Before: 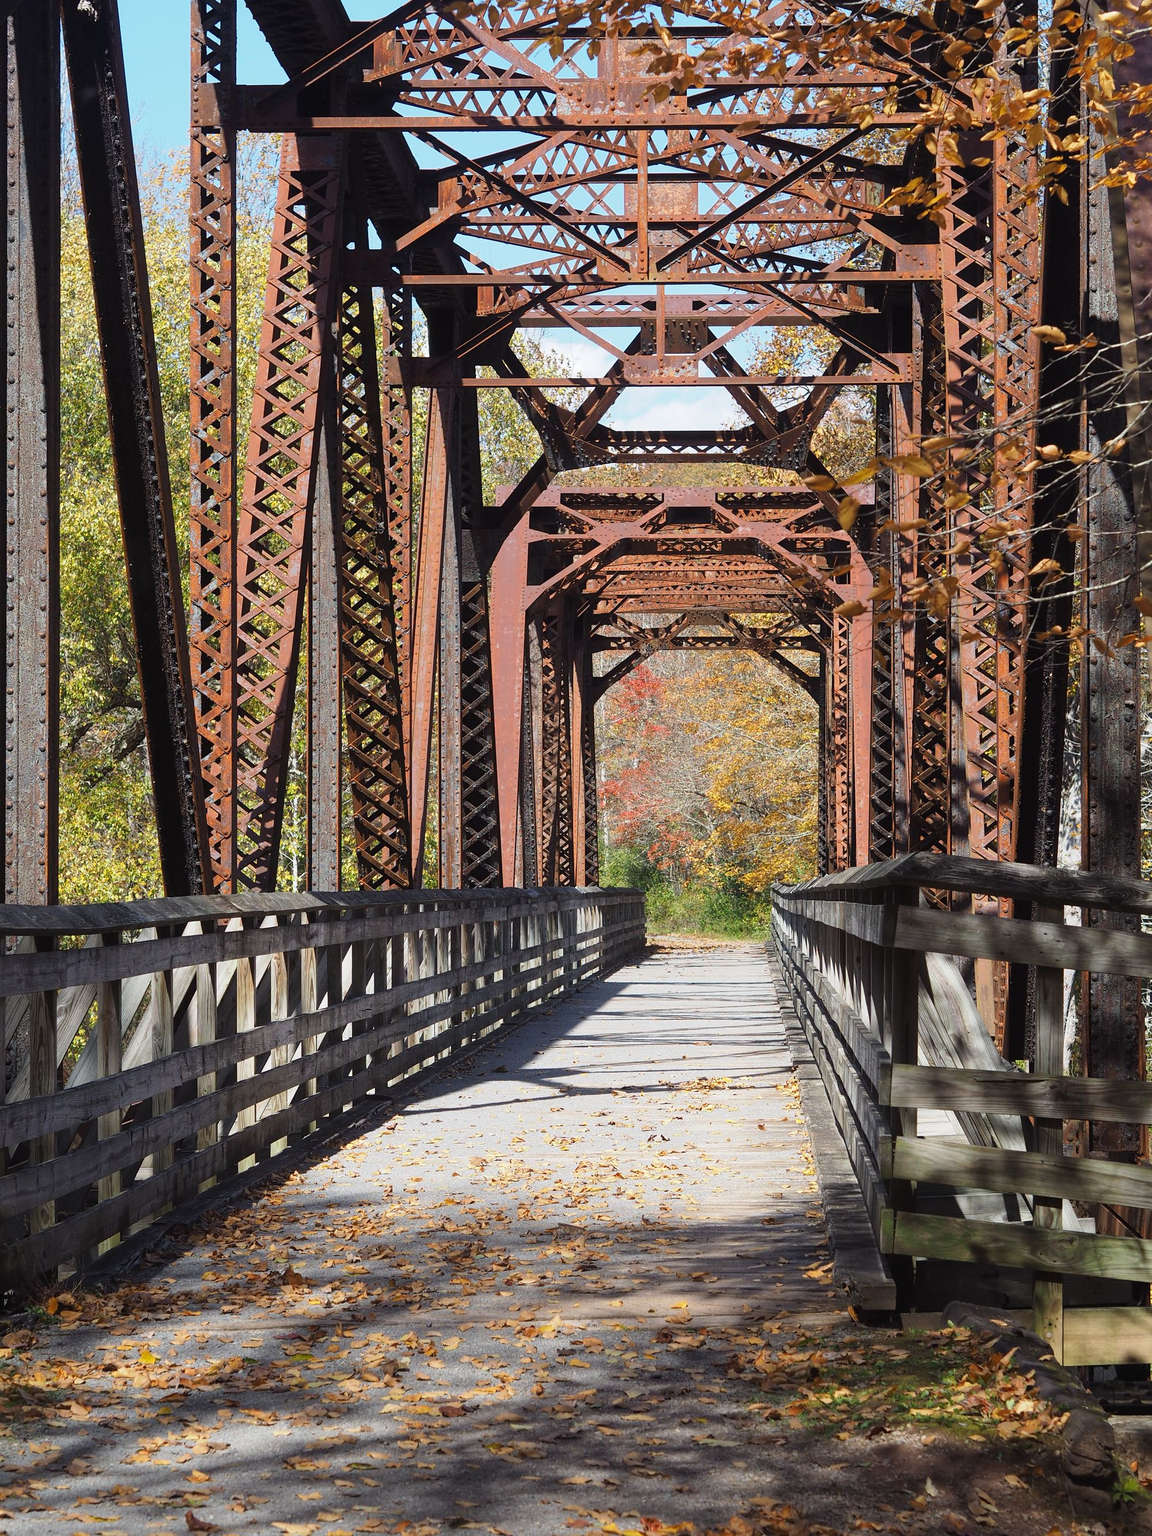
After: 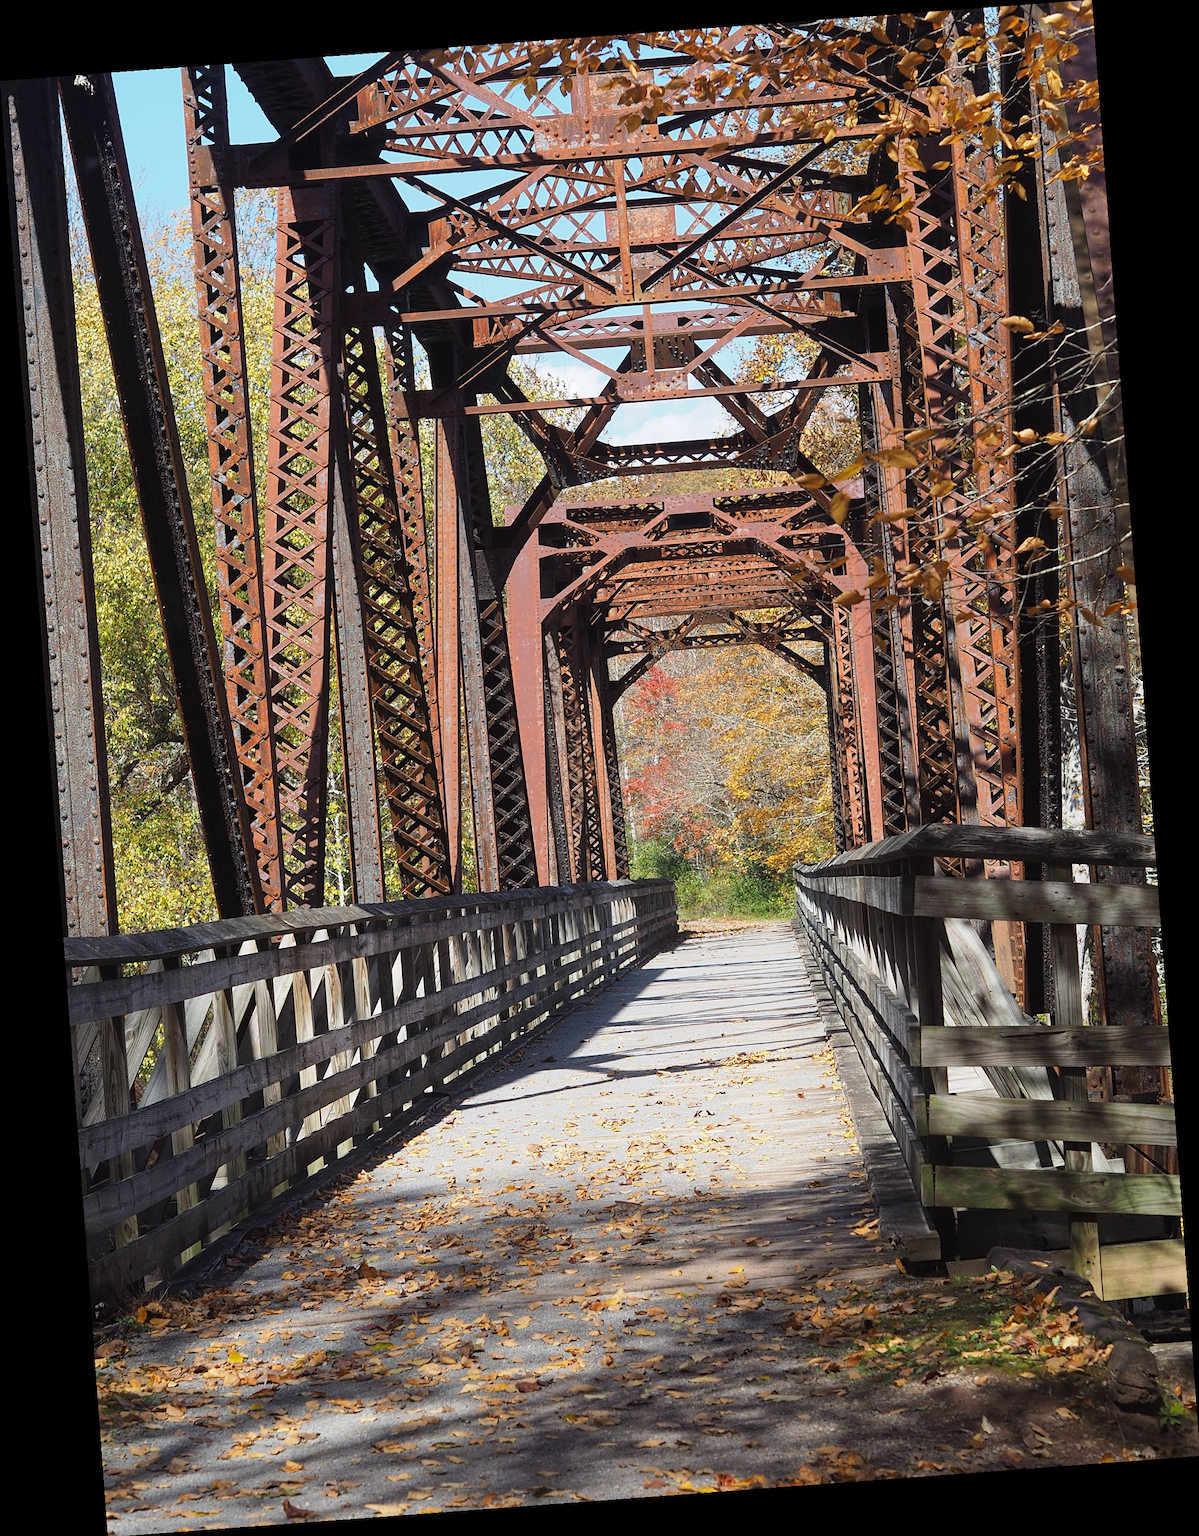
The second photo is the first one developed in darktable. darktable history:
sharpen: amount 0.2
rotate and perspective: rotation -4.25°, automatic cropping off
